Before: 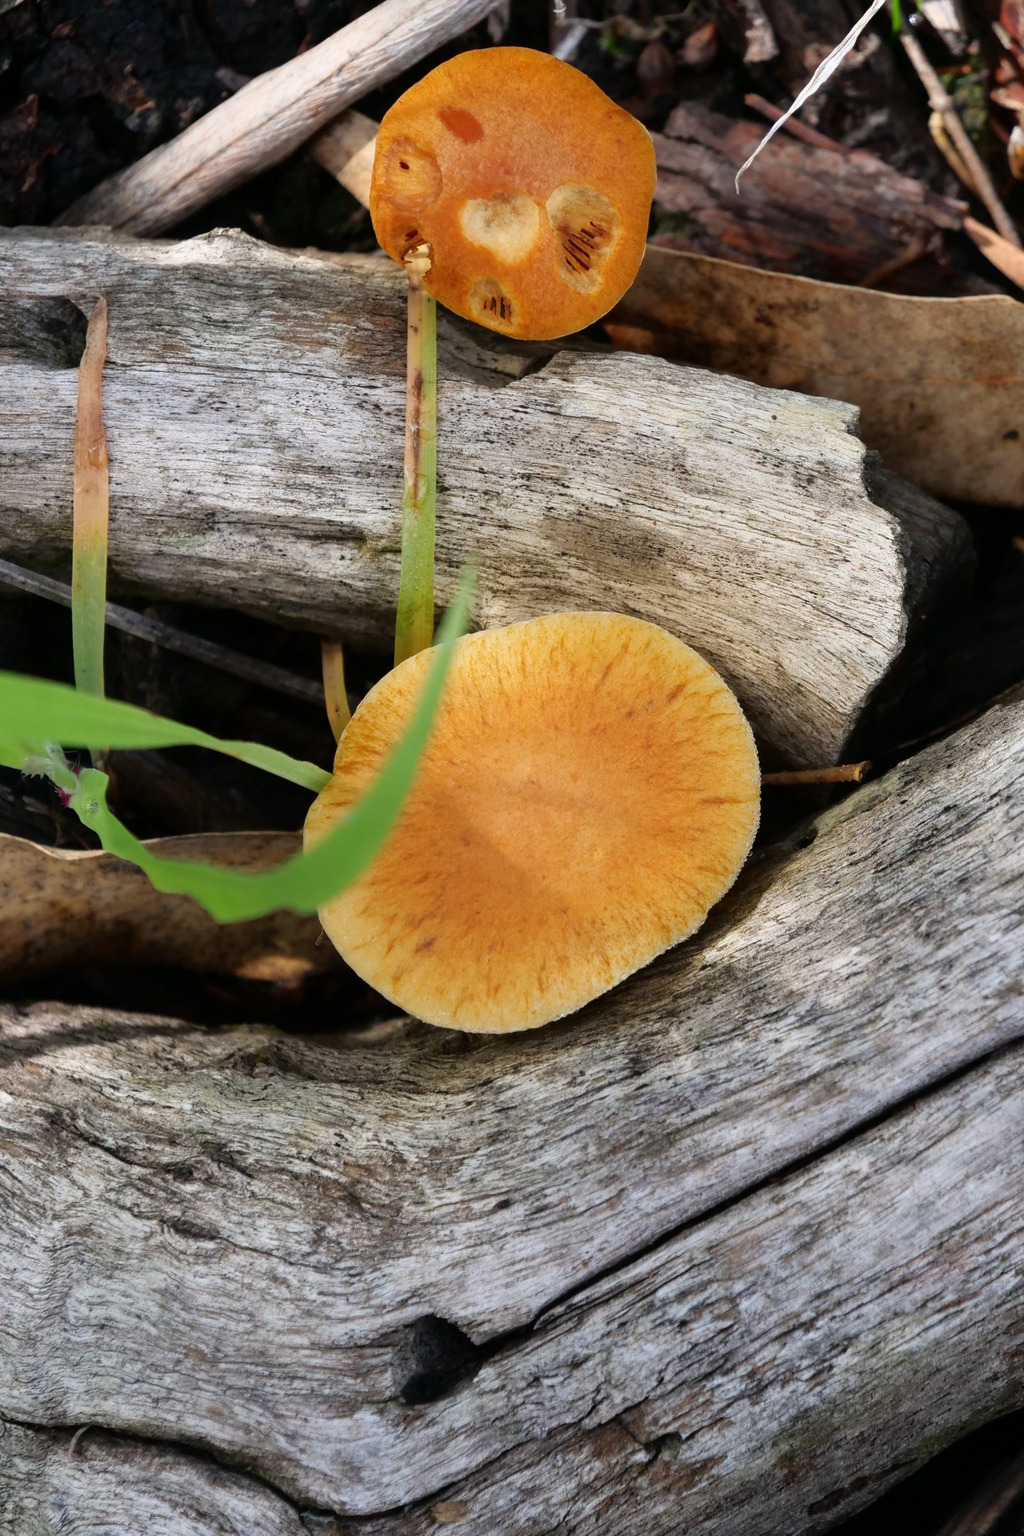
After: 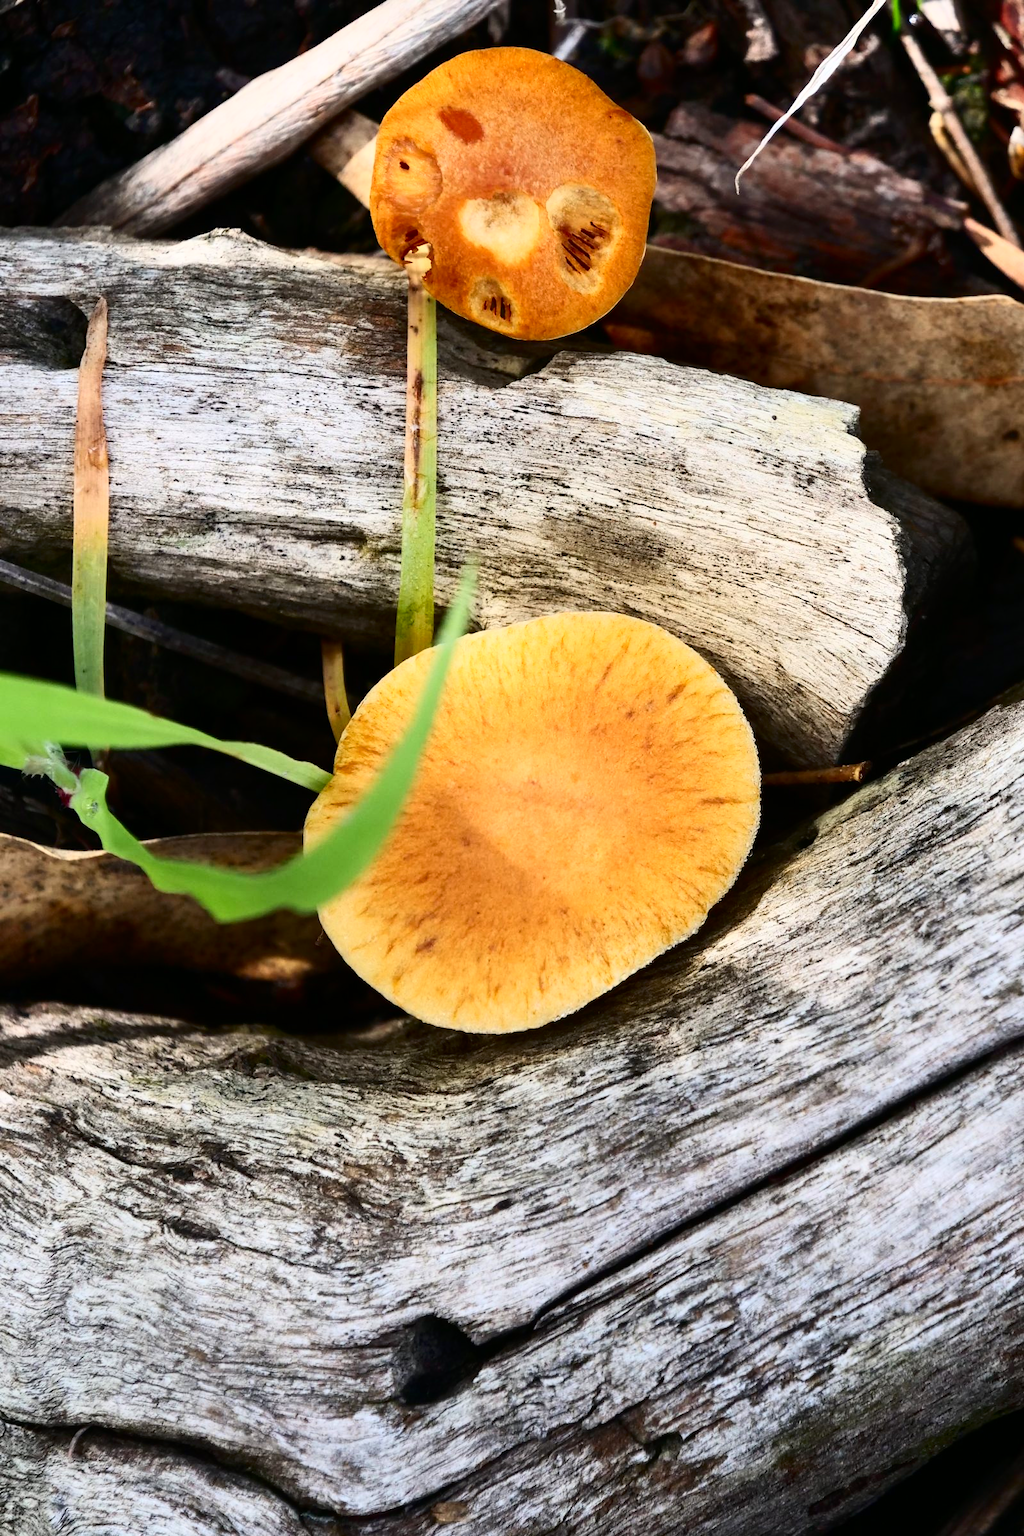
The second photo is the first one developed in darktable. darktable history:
exposure: exposure -0.012 EV, compensate exposure bias true, compensate highlight preservation false
contrast brightness saturation: contrast 0.397, brightness 0.096, saturation 0.21
